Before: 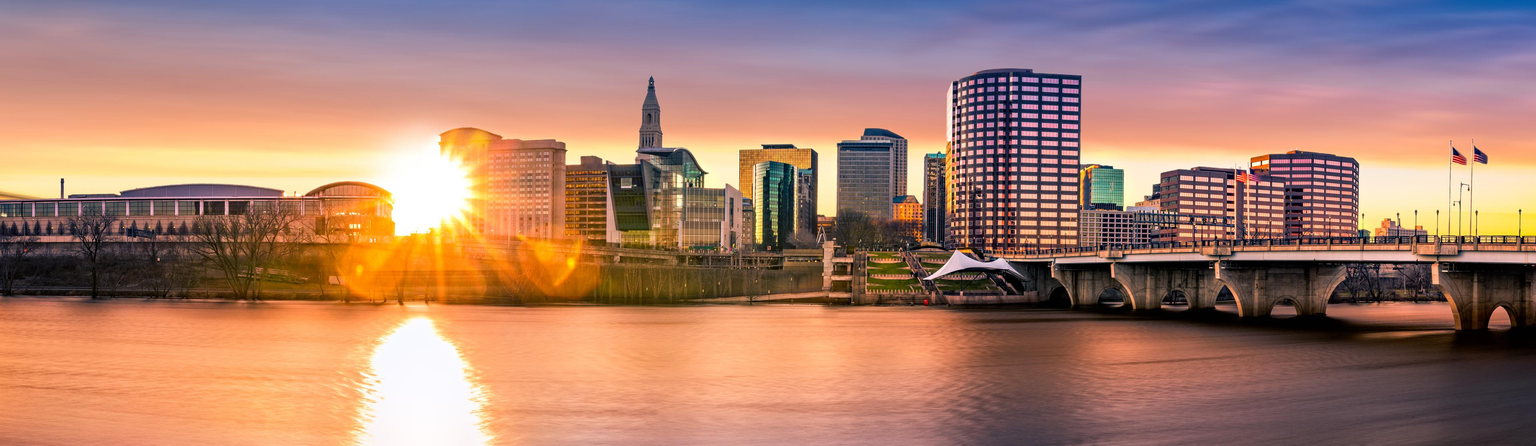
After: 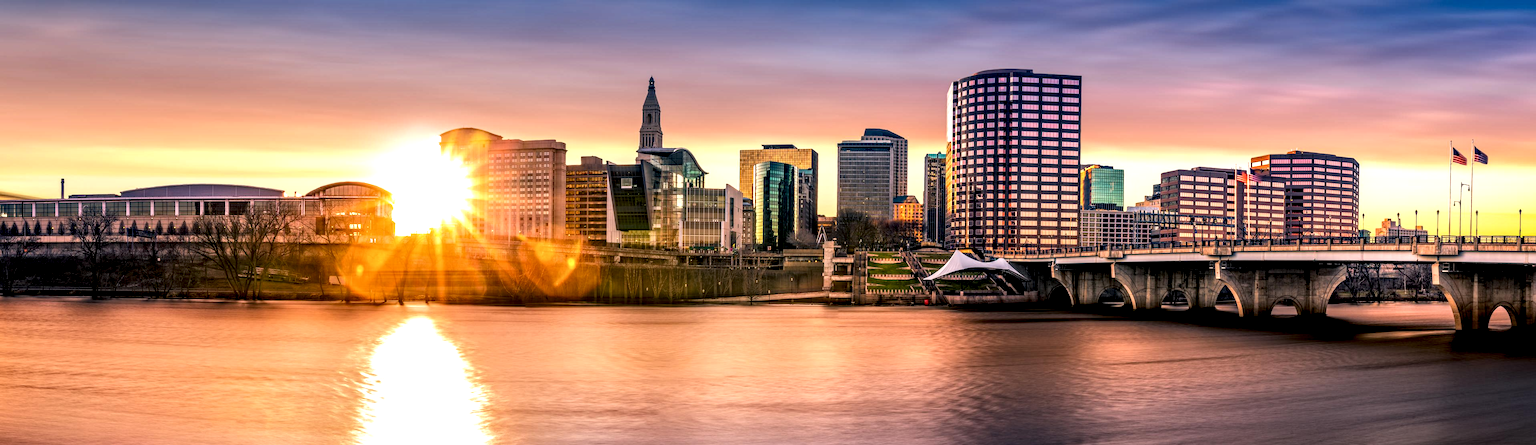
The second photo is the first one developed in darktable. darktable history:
tone equalizer: on, module defaults
local contrast: highlights 65%, shadows 53%, detail 169%, midtone range 0.512
